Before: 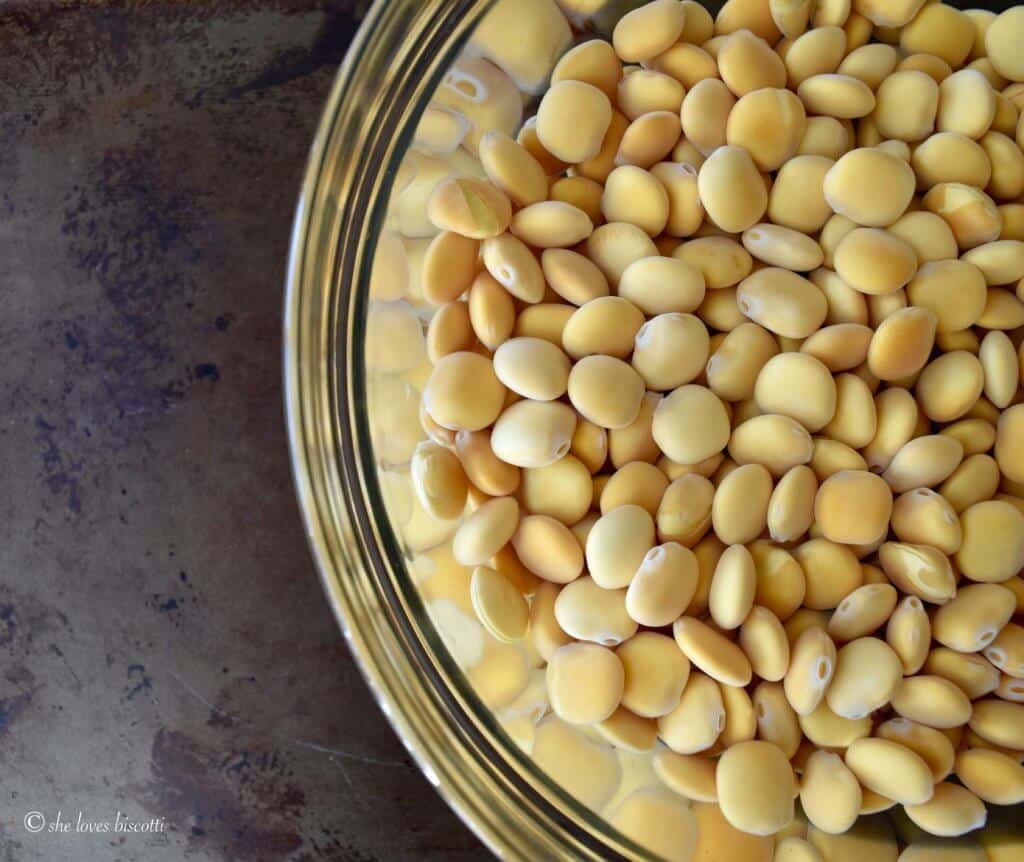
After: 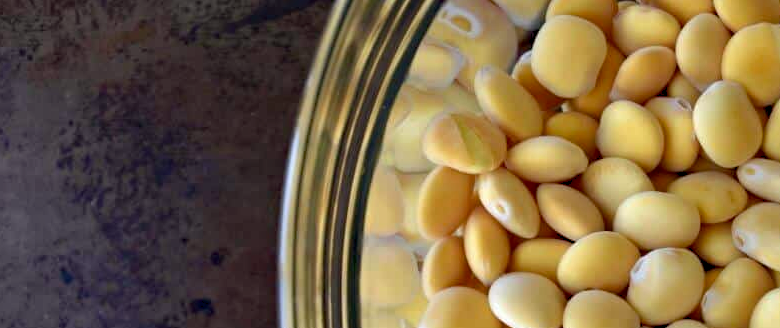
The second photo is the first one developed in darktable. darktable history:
crop: left 0.579%, top 7.627%, right 23.167%, bottom 54.275%
levels: levels [0, 0.499, 1]
haze removal: strength 0.29, distance 0.25, compatibility mode true, adaptive false
